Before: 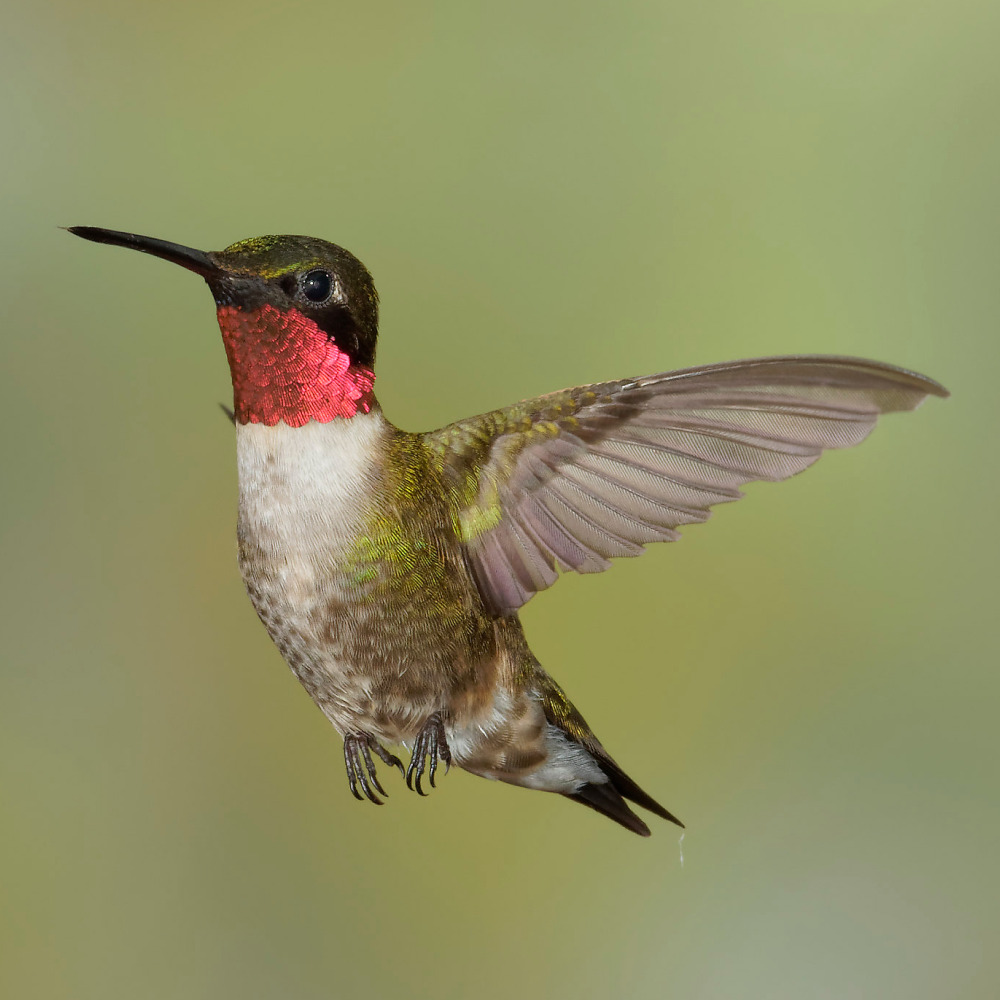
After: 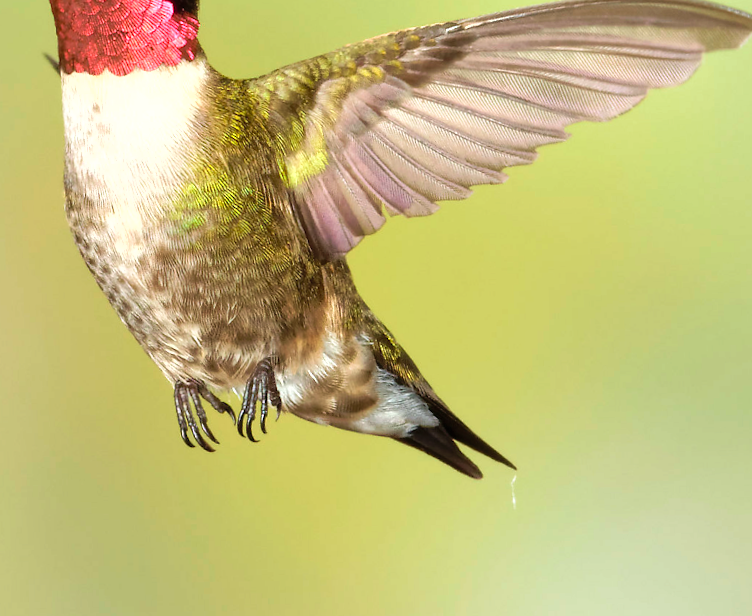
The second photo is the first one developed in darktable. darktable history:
crop and rotate: left 17.299%, top 35.115%, right 7.015%, bottom 1.024%
rotate and perspective: rotation -1°, crop left 0.011, crop right 0.989, crop top 0.025, crop bottom 0.975
levels: levels [0, 0.374, 0.749]
fill light: on, module defaults
velvia: on, module defaults
